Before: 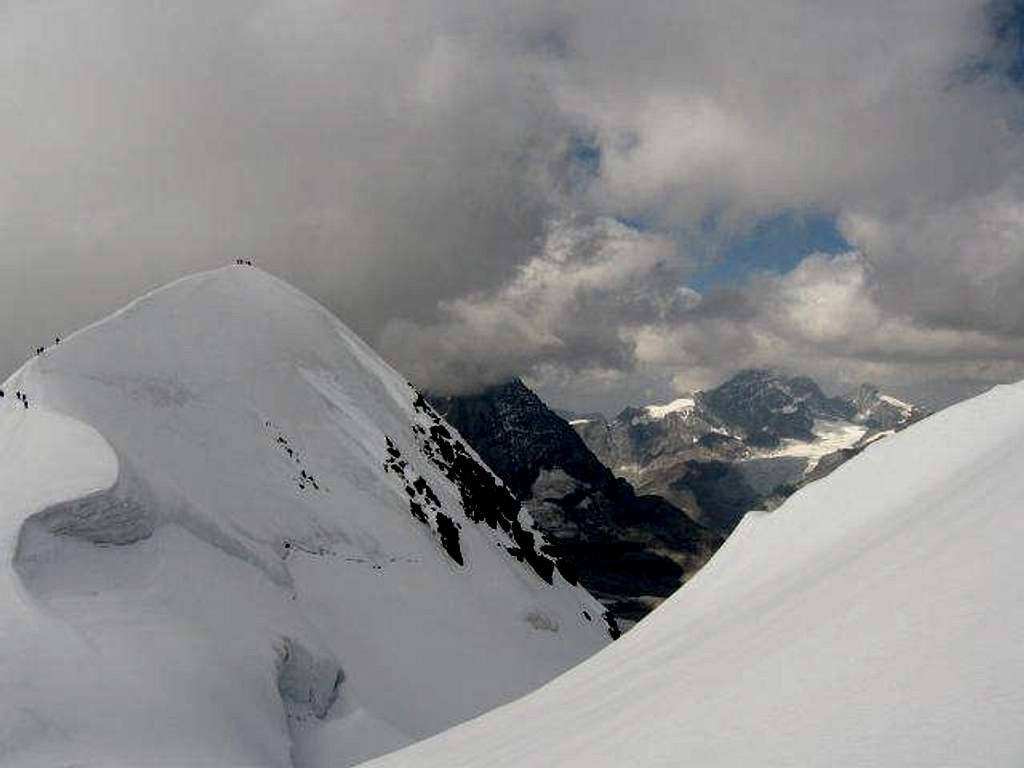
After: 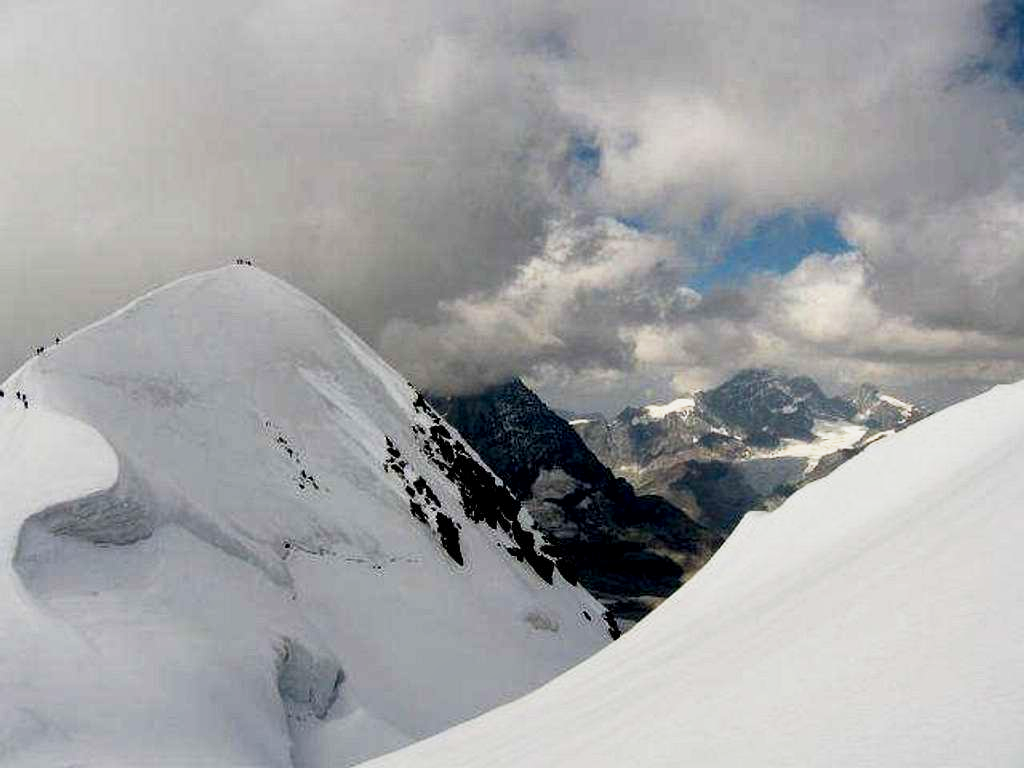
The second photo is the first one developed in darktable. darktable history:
exposure: compensate exposure bias true, compensate highlight preservation false
color balance rgb: perceptual saturation grading › global saturation 29.705%
local contrast: mode bilateral grid, contrast 19, coarseness 49, detail 119%, midtone range 0.2
base curve: curves: ch0 [(0, 0) (0.088, 0.125) (0.176, 0.251) (0.354, 0.501) (0.613, 0.749) (1, 0.877)], preserve colors none
